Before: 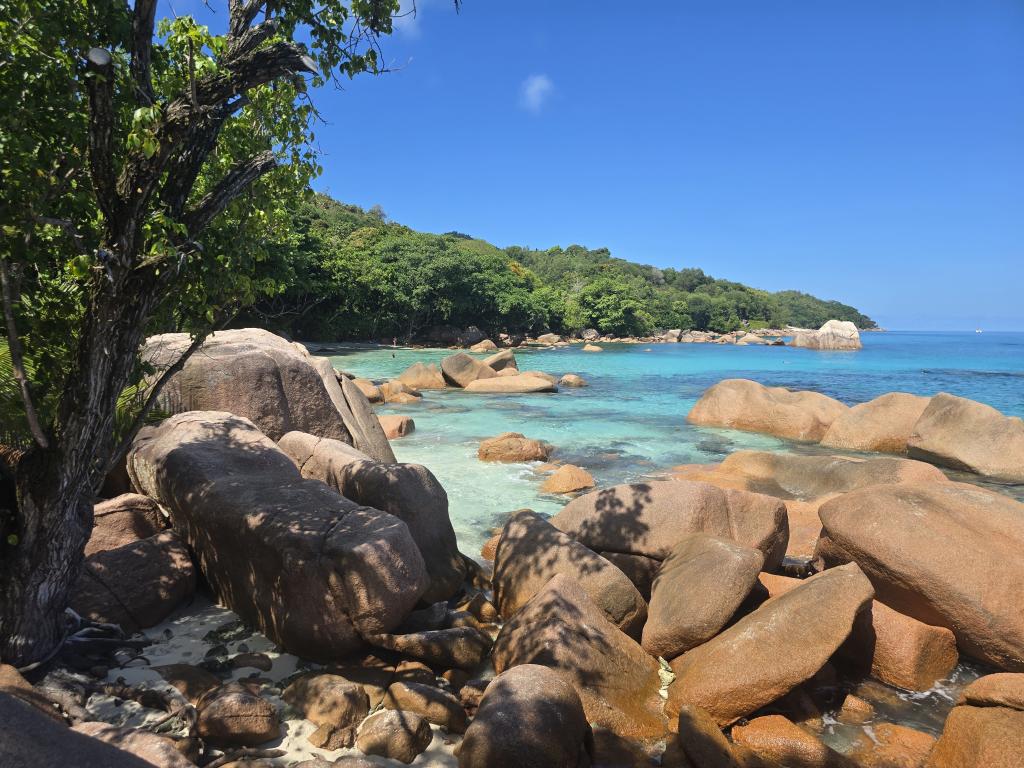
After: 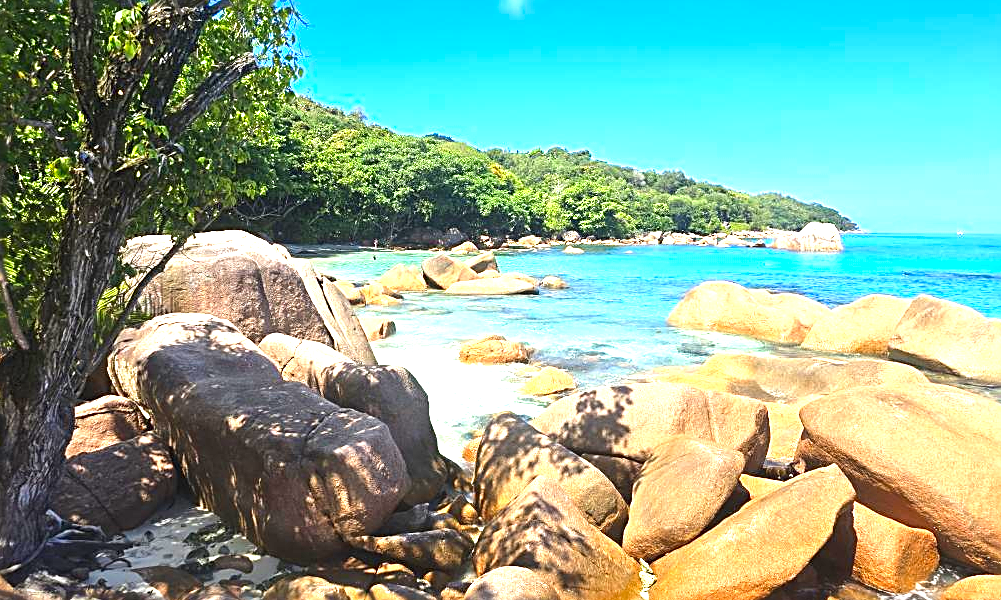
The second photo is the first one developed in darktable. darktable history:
crop and rotate: left 1.939%, top 12.774%, right 0.289%, bottom 9.056%
sharpen: radius 2.547, amount 0.637
color correction: highlights b* 0.012, saturation 1.36
exposure: black level correction 0, exposure 1.458 EV, compensate highlight preservation false
